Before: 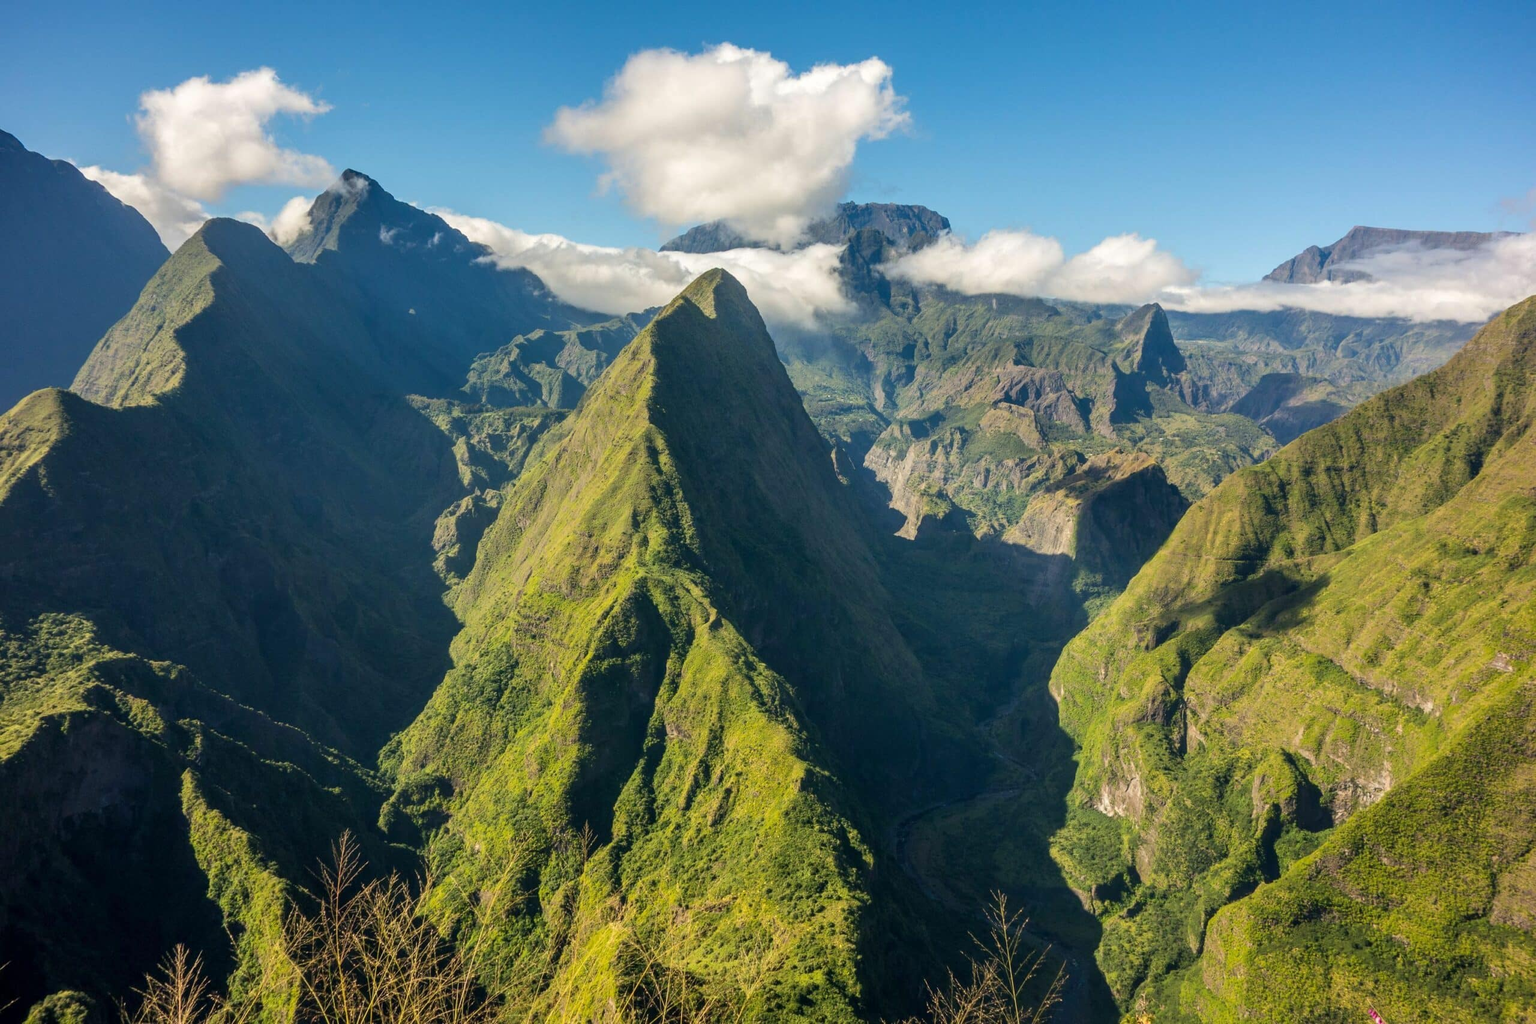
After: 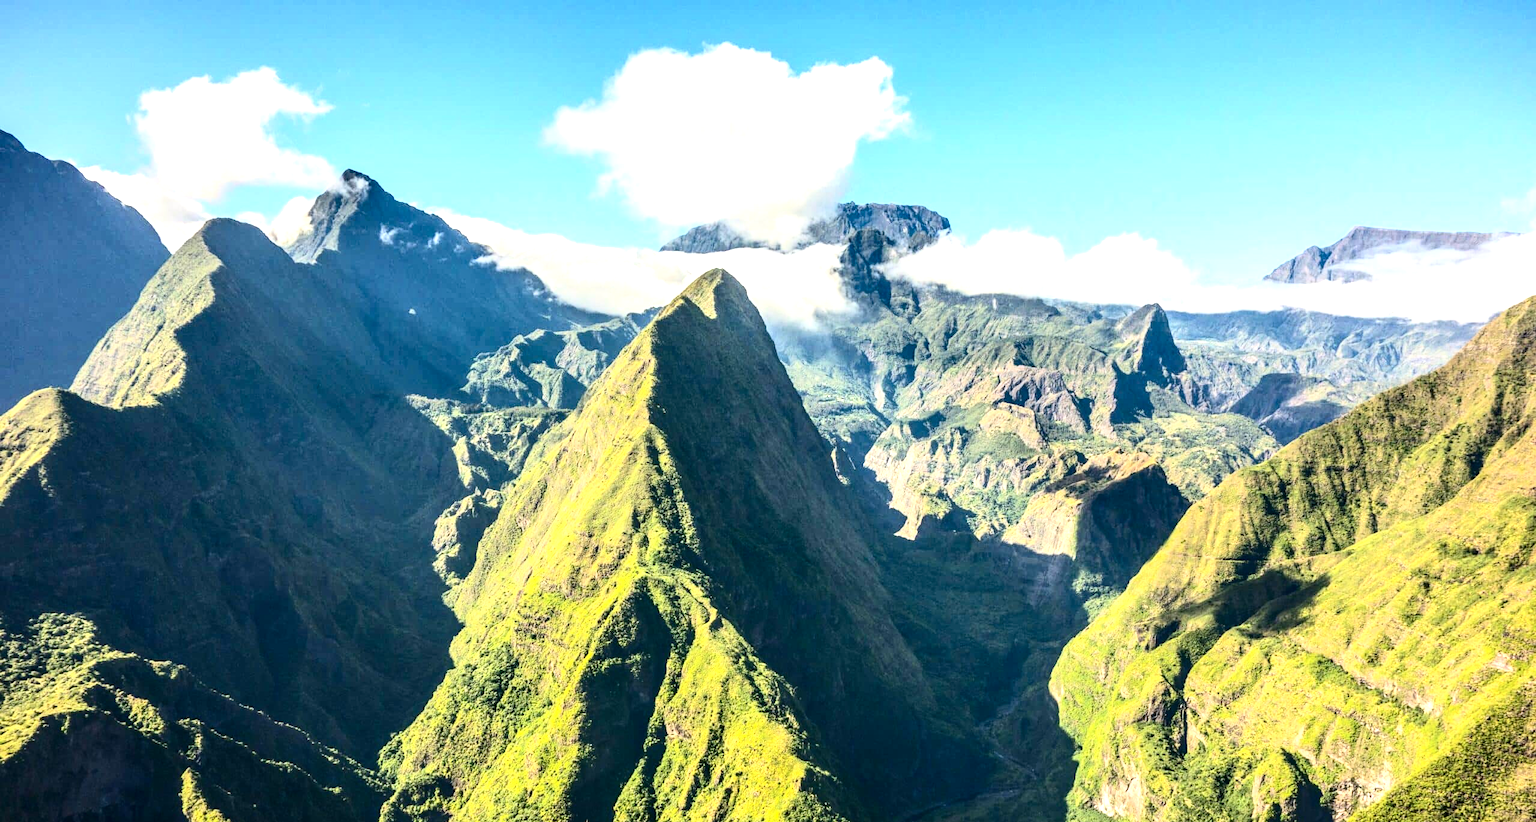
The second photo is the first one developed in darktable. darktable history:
exposure: black level correction 0, exposure 1.1 EV, compensate exposure bias true, compensate highlight preservation false
contrast equalizer: octaves 7, y [[0.6 ×6], [0.55 ×6], [0 ×6], [0 ×6], [0 ×6]], mix 0.3
contrast brightness saturation: contrast 0.28
local contrast: on, module defaults
white balance: red 1, blue 1
crop: bottom 19.644%
